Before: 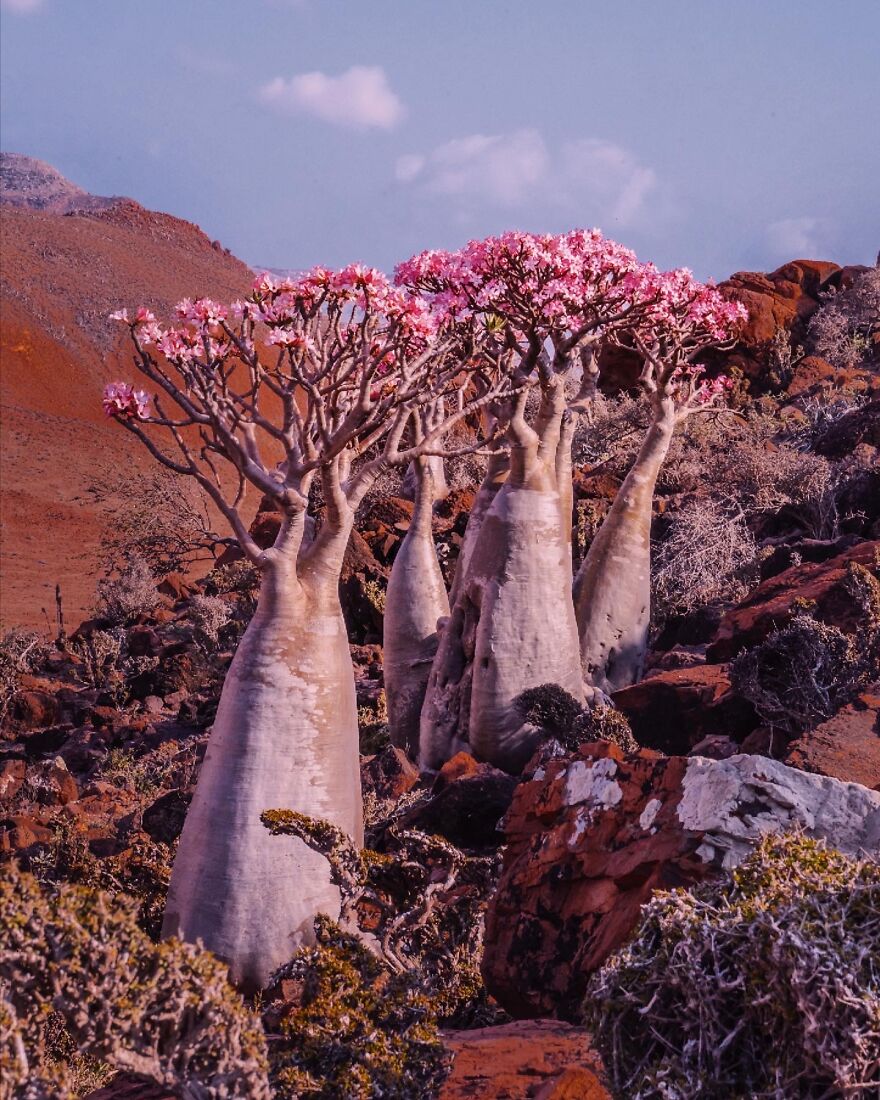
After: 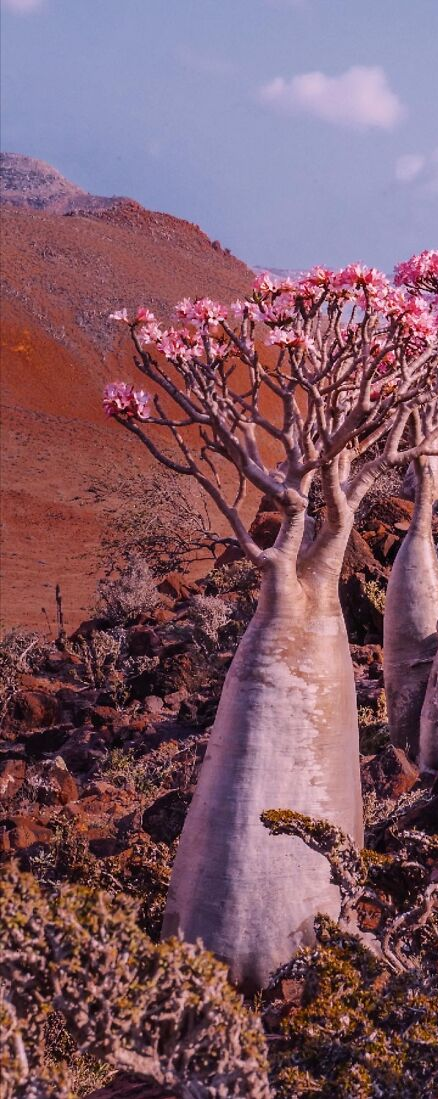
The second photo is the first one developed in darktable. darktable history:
crop and rotate: left 0.044%, top 0%, right 50.17%
